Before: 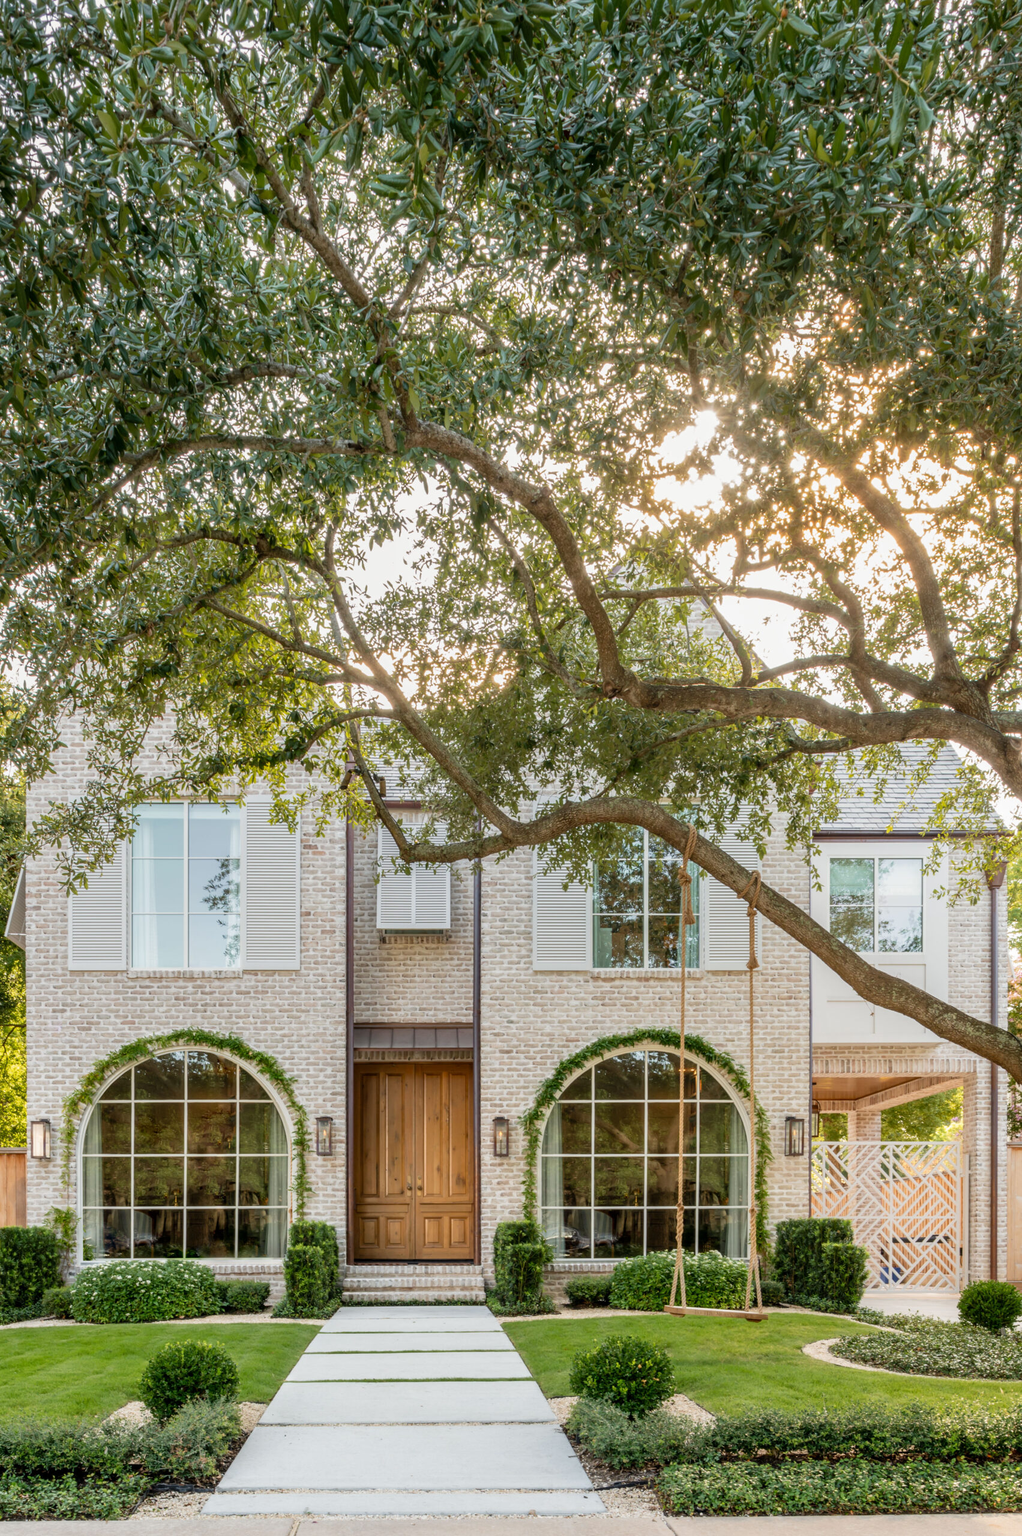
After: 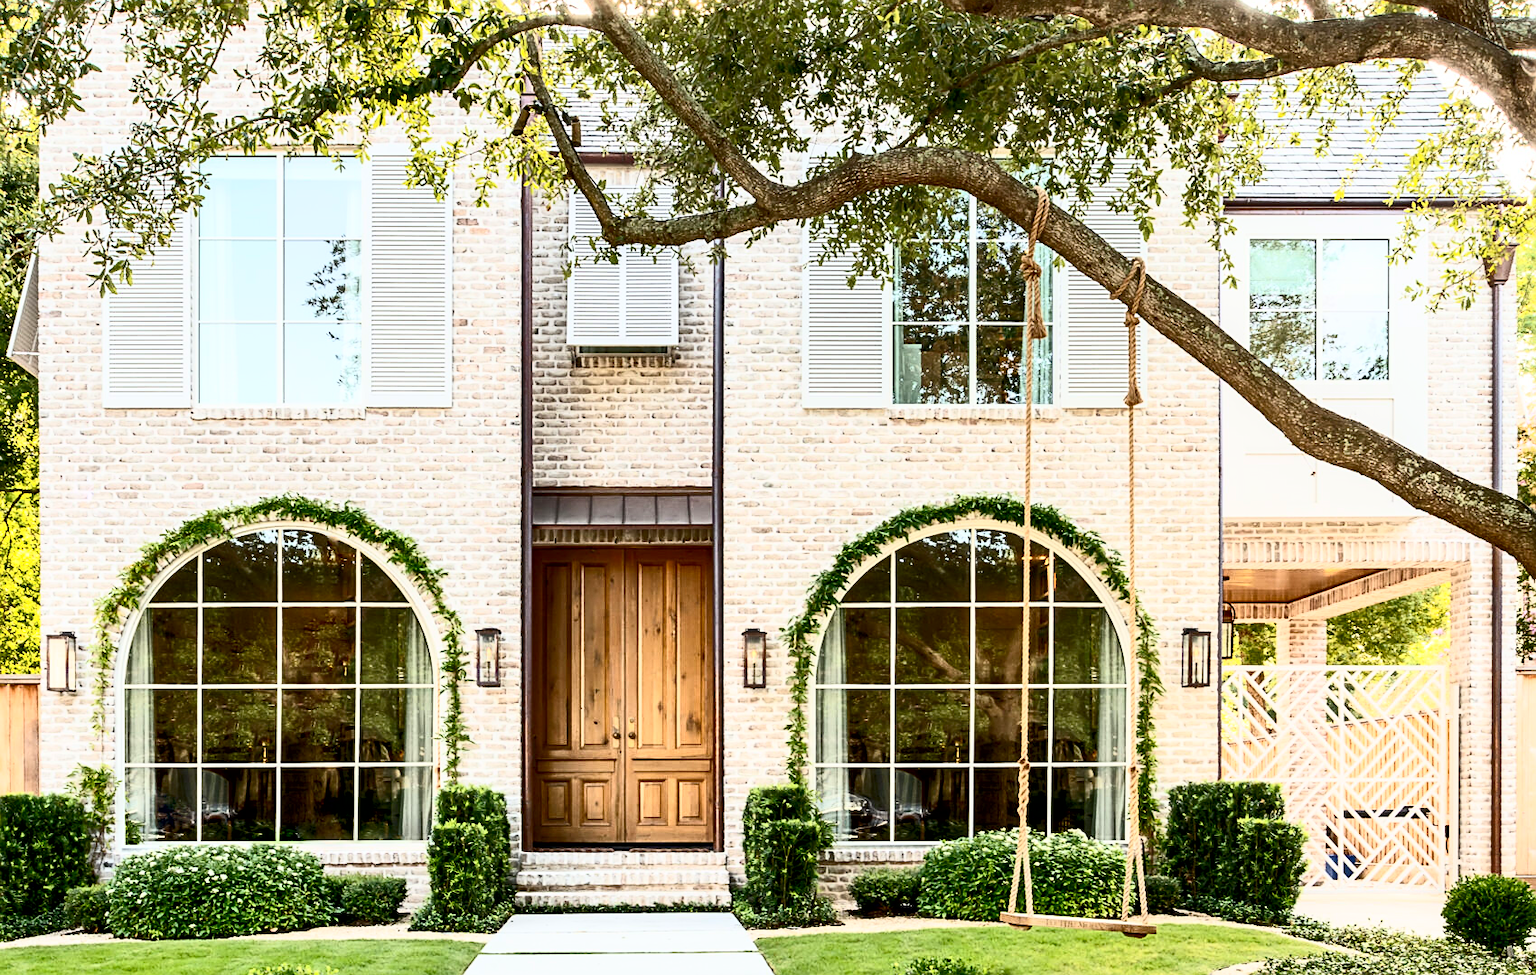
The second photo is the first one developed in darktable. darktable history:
crop: top 45.551%, bottom 12.262%
sharpen: on, module defaults
contrast brightness saturation: contrast 0.62, brightness 0.34, saturation 0.14
exposure: black level correction 0.007, compensate highlight preservation false
